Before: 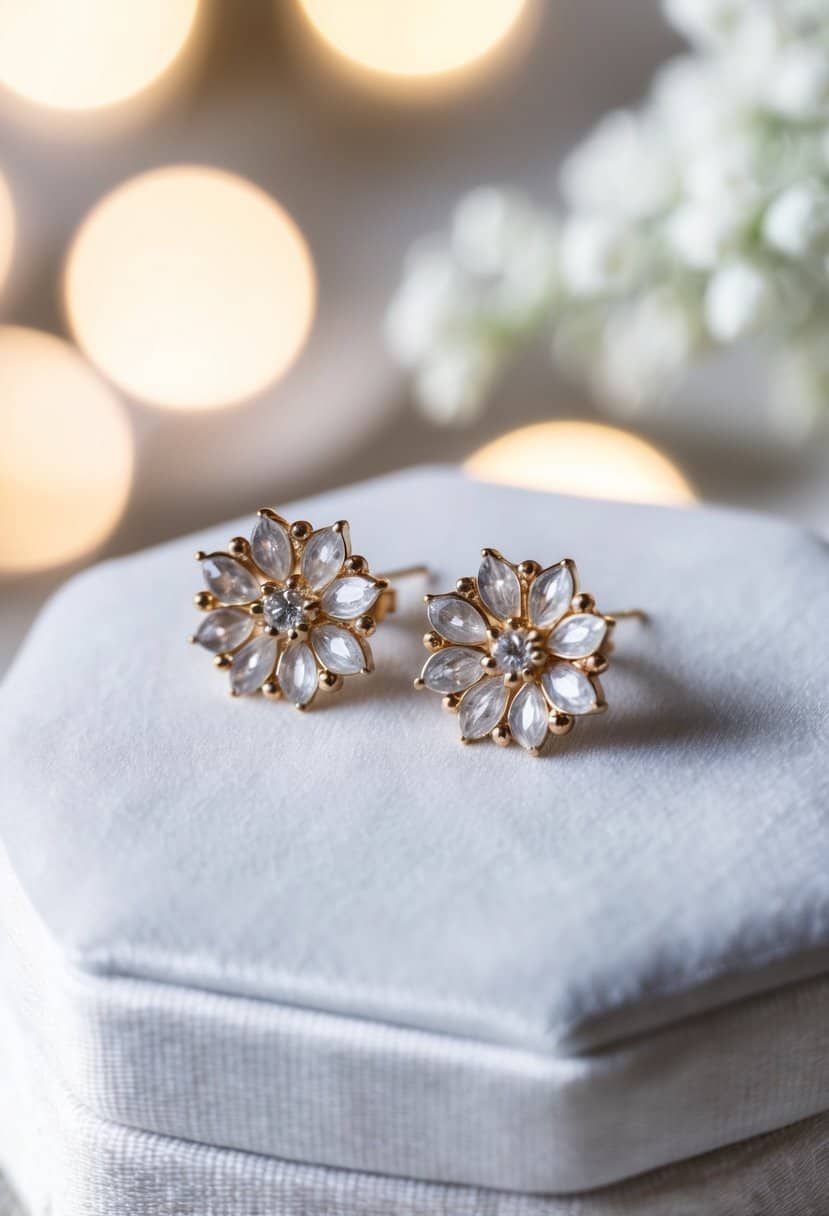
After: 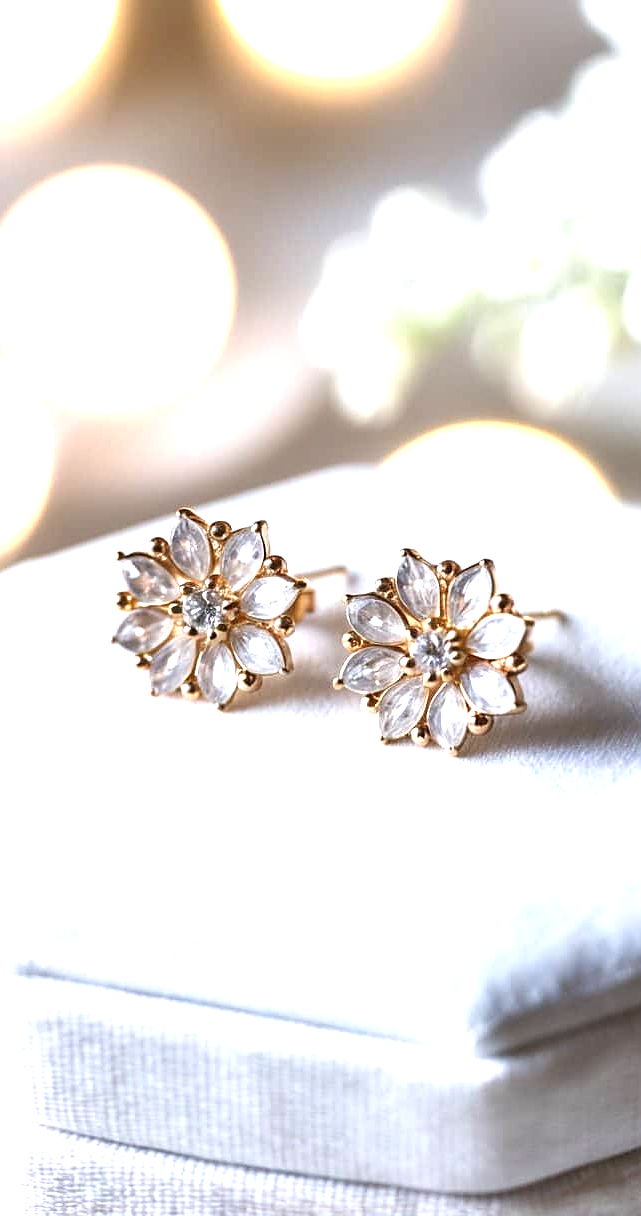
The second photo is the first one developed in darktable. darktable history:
sharpen: on, module defaults
exposure: black level correction 0, exposure 1.106 EV, compensate highlight preservation false
crop: left 9.851%, right 12.732%
